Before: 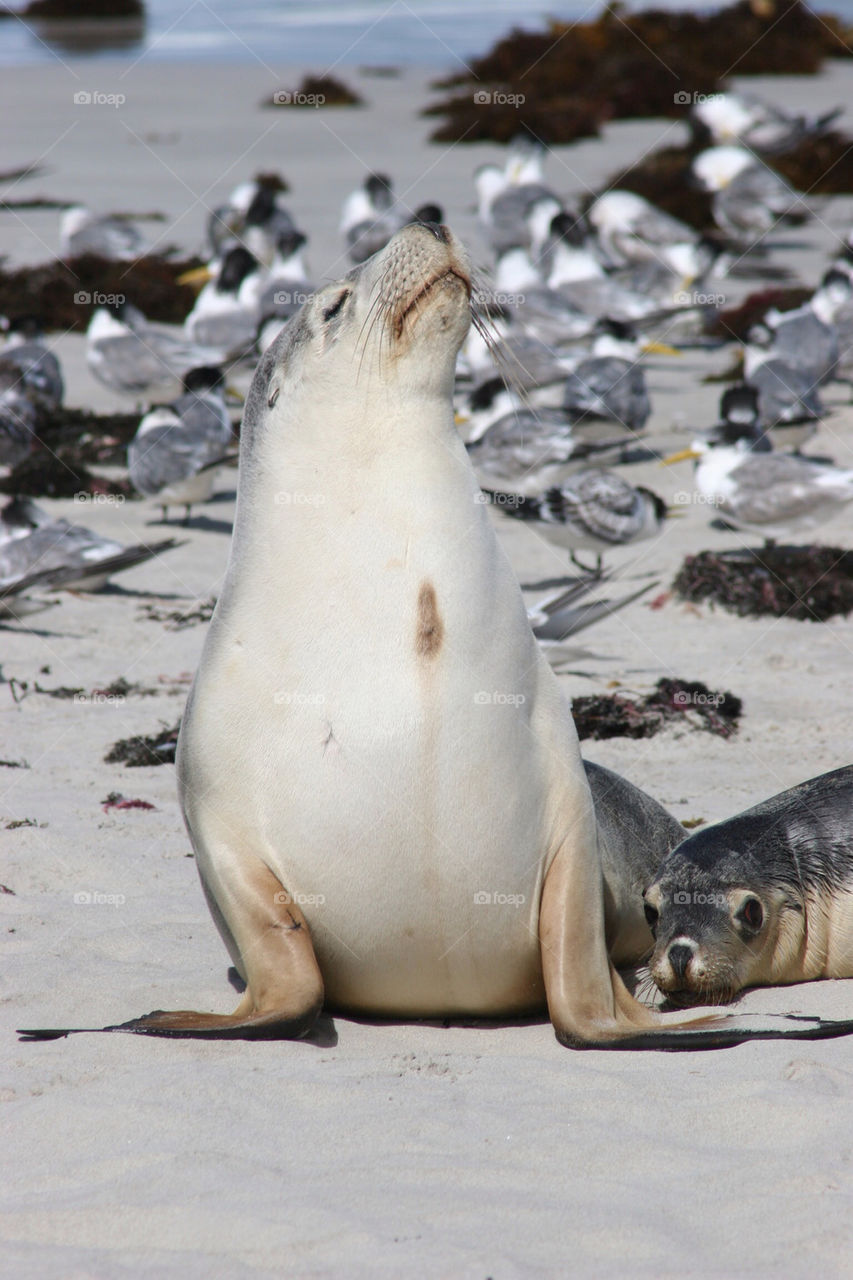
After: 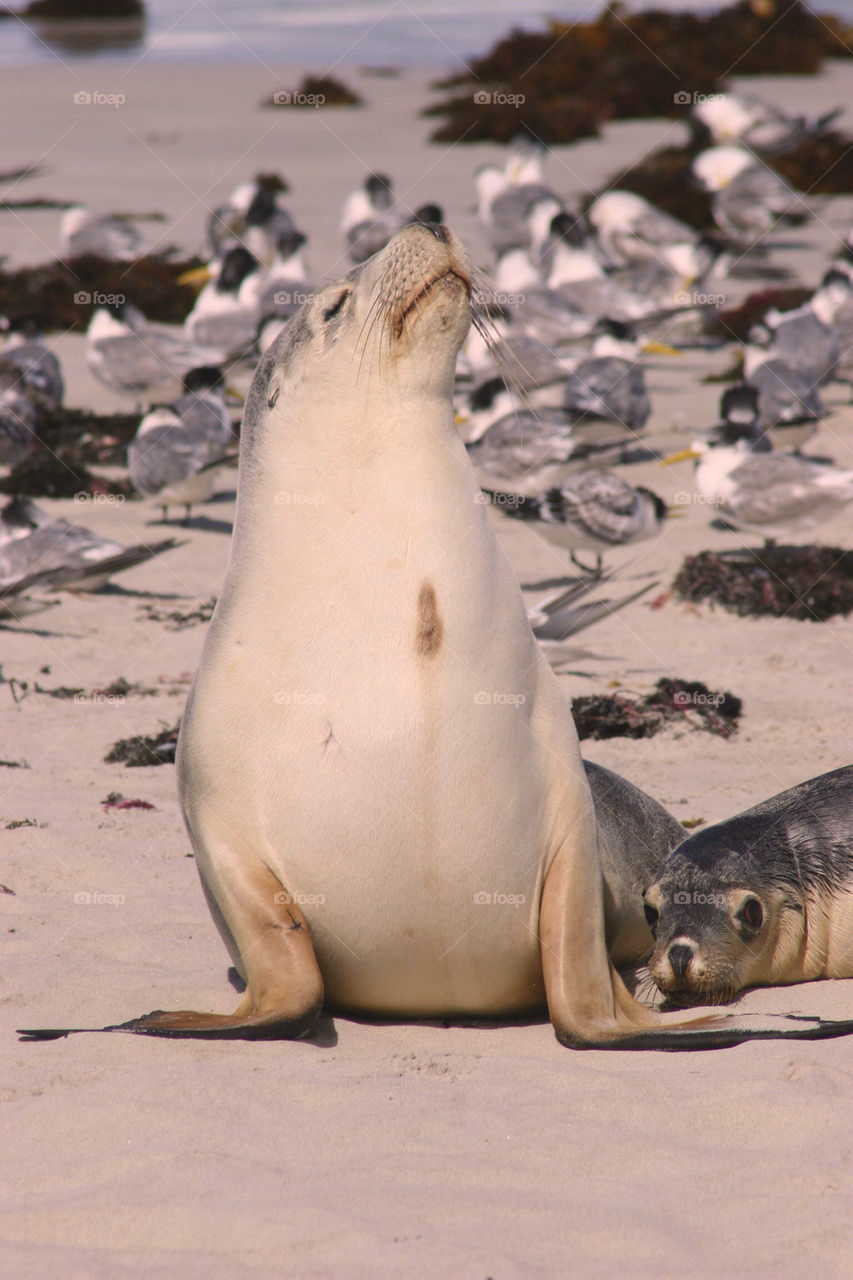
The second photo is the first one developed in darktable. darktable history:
color correction: highlights a* 11.96, highlights b* 11.58
contrast brightness saturation: contrast -0.11
